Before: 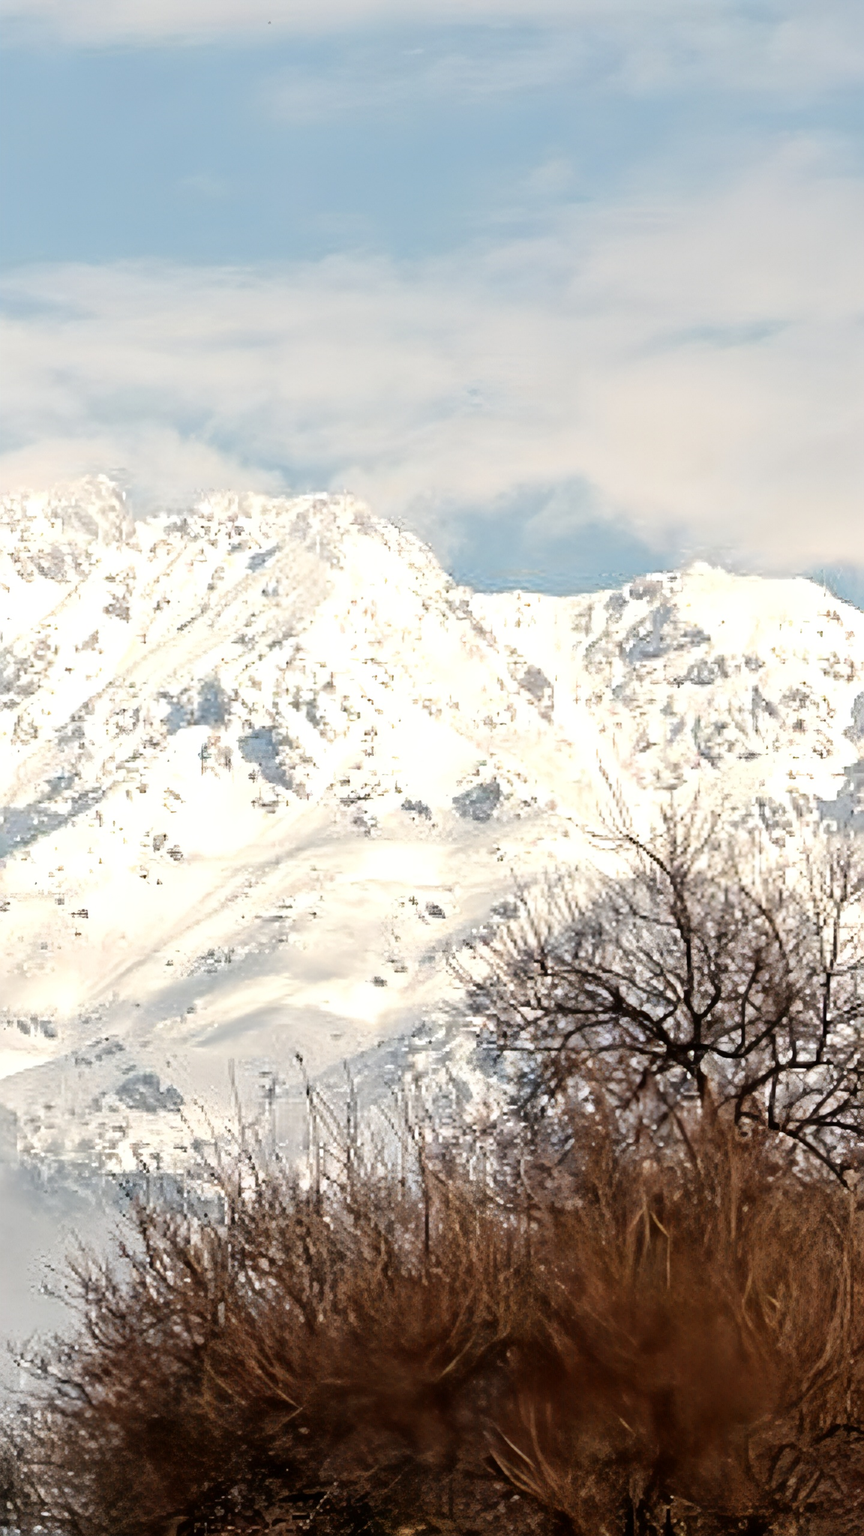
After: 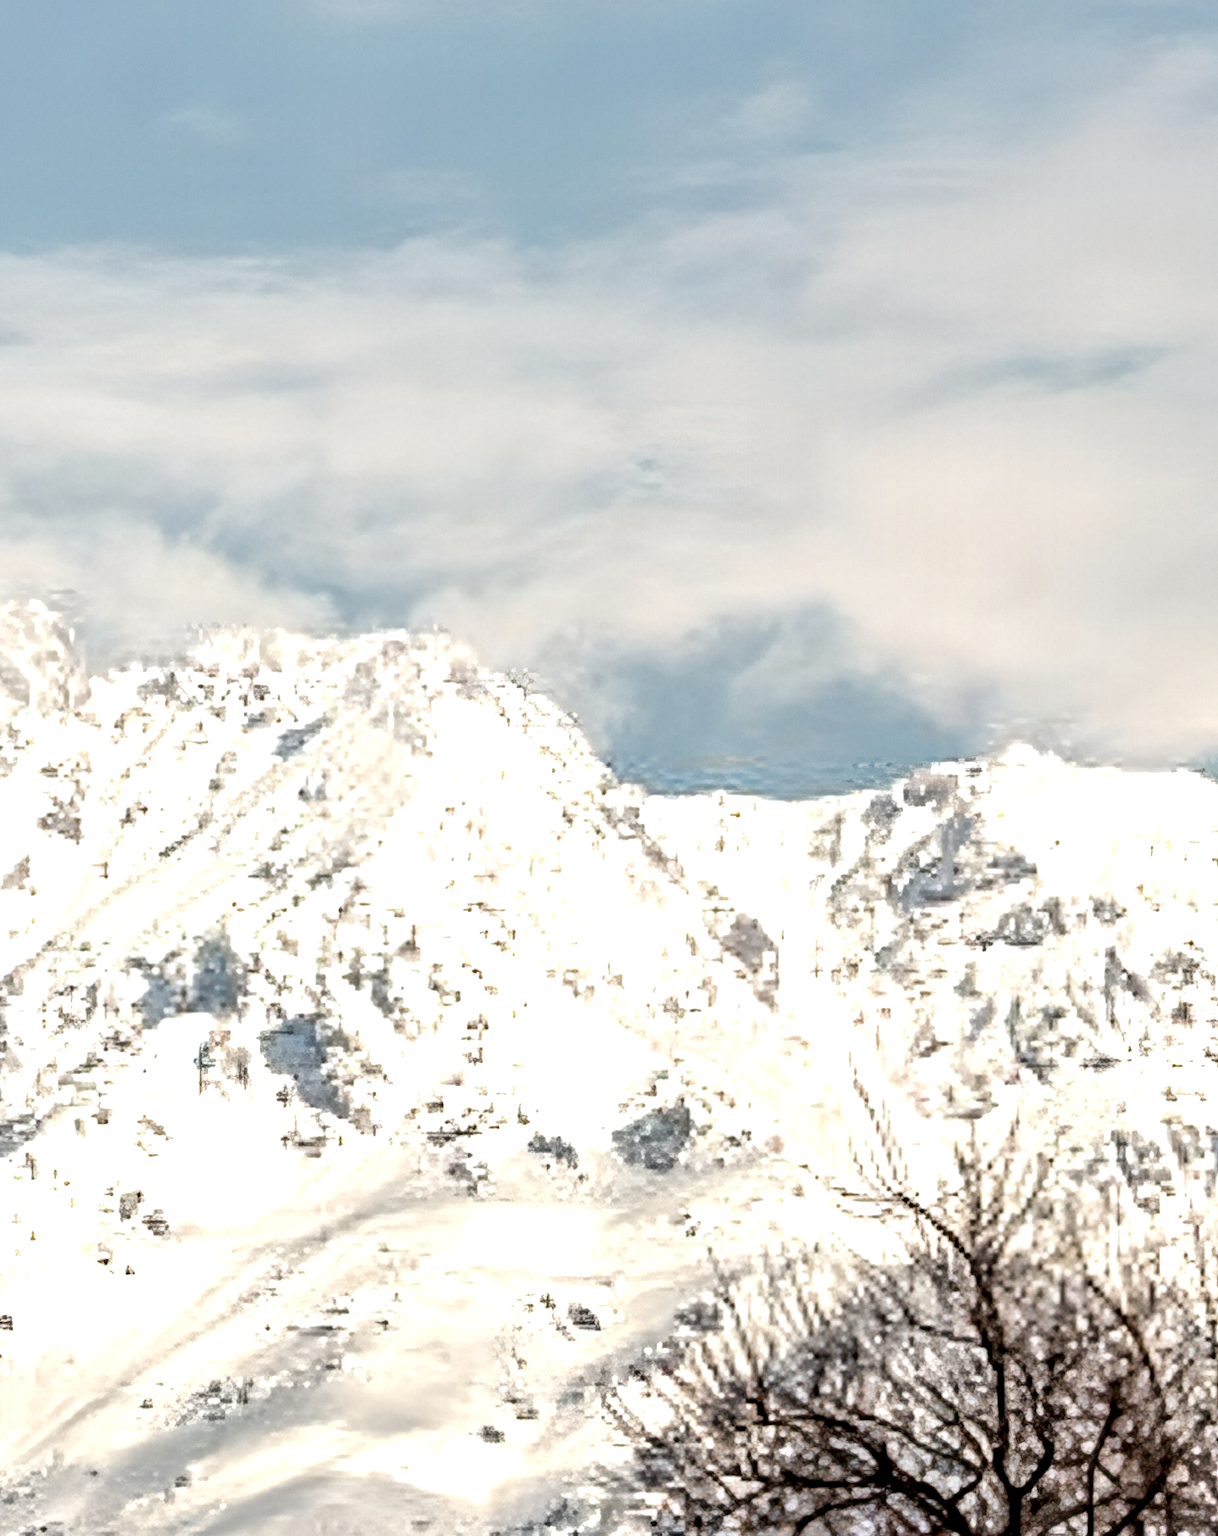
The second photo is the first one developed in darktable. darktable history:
crop and rotate: left 9.331%, top 7.173%, right 4.924%, bottom 32.036%
local contrast: highlights 60%, shadows 59%, detail 160%
